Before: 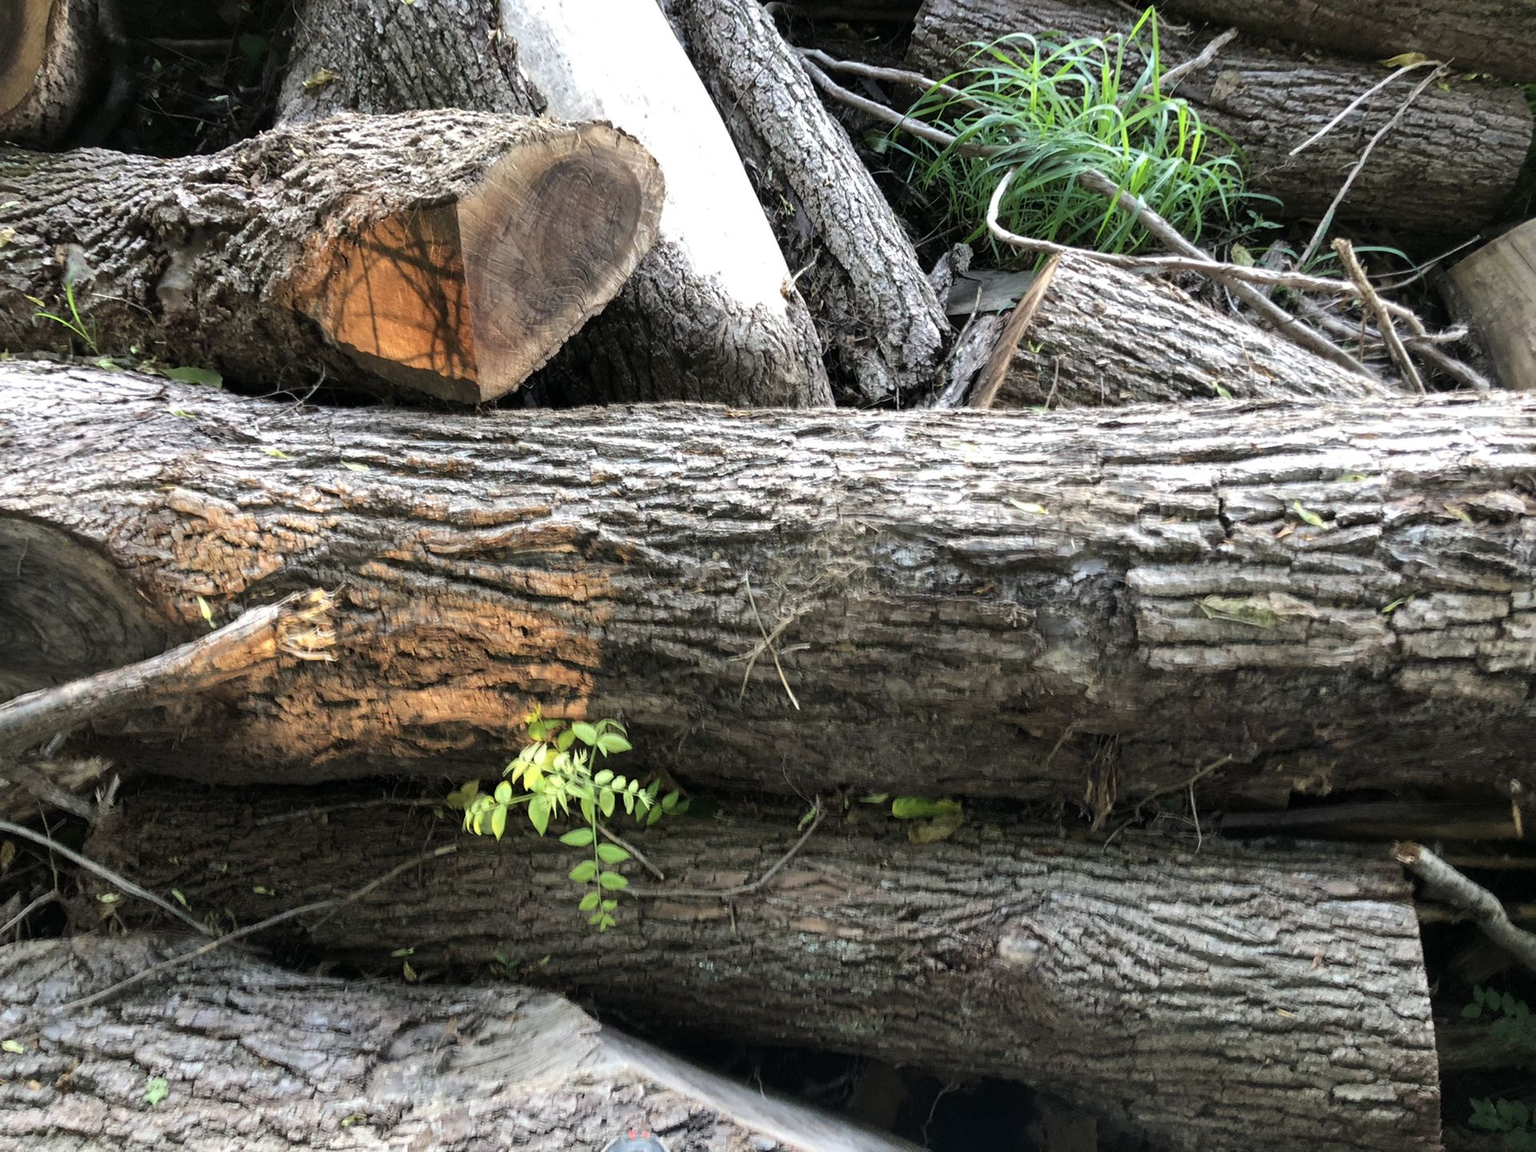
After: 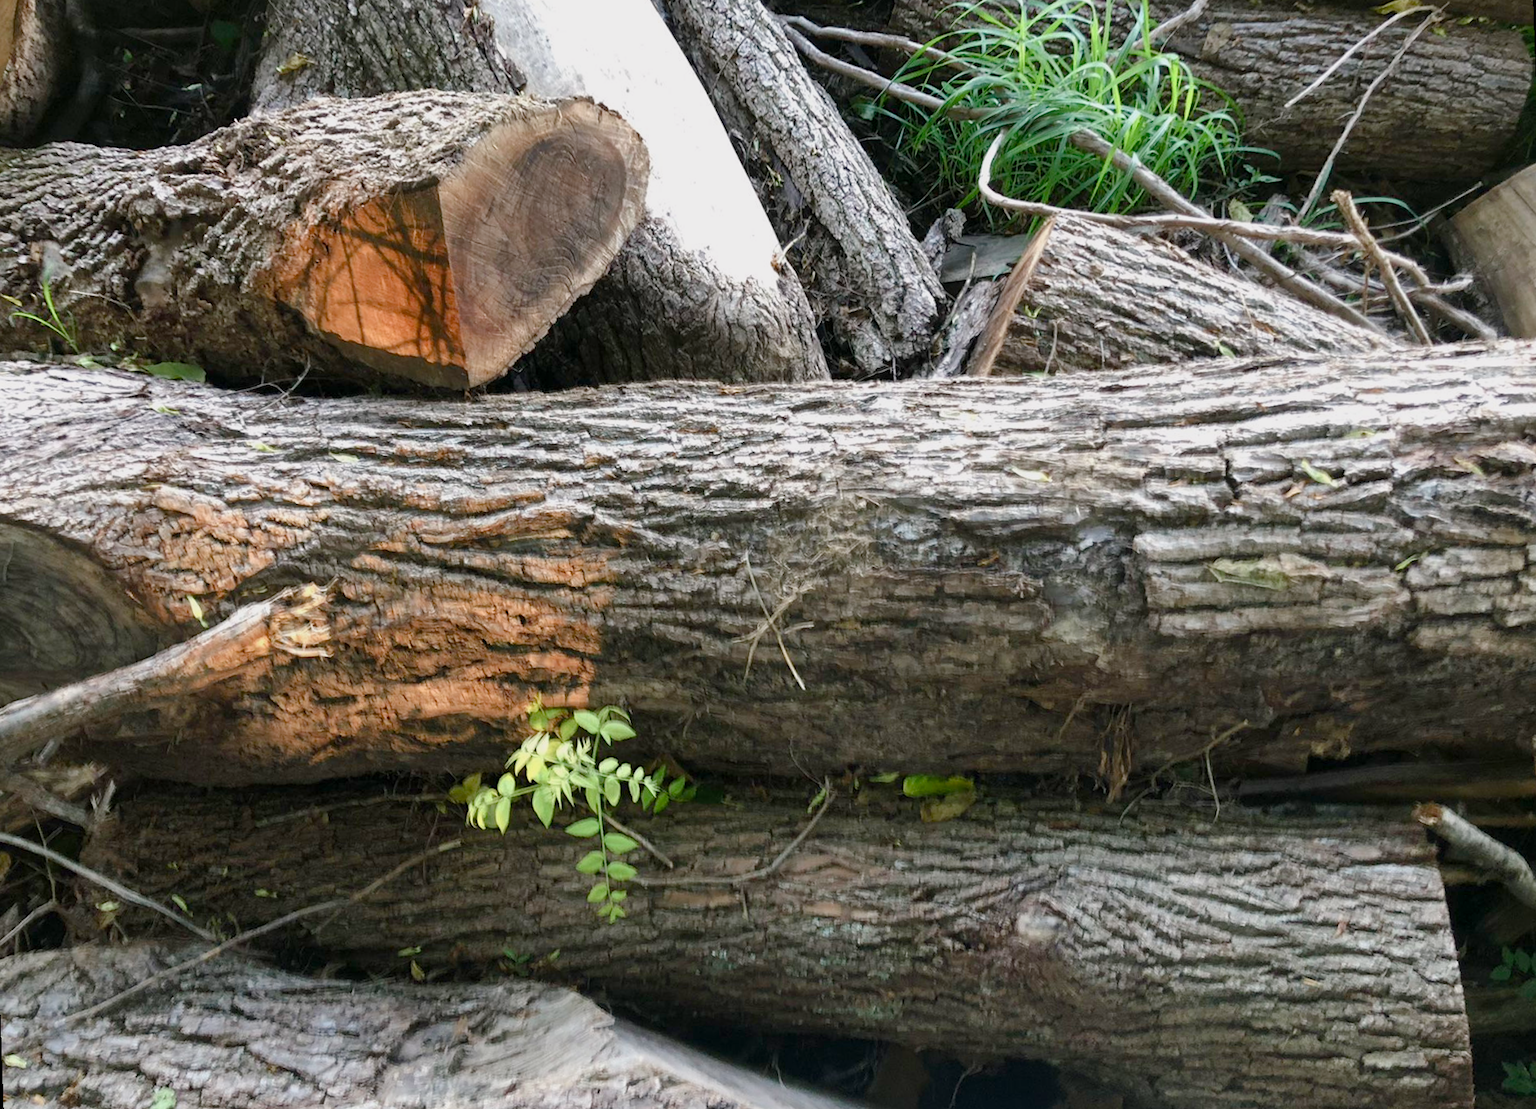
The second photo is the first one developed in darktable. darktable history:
rotate and perspective: rotation -2°, crop left 0.022, crop right 0.978, crop top 0.049, crop bottom 0.951
color balance rgb: shadows lift › chroma 1%, shadows lift › hue 113°, highlights gain › chroma 0.2%, highlights gain › hue 333°, perceptual saturation grading › global saturation 20%, perceptual saturation grading › highlights -50%, perceptual saturation grading › shadows 25%, contrast -10%
